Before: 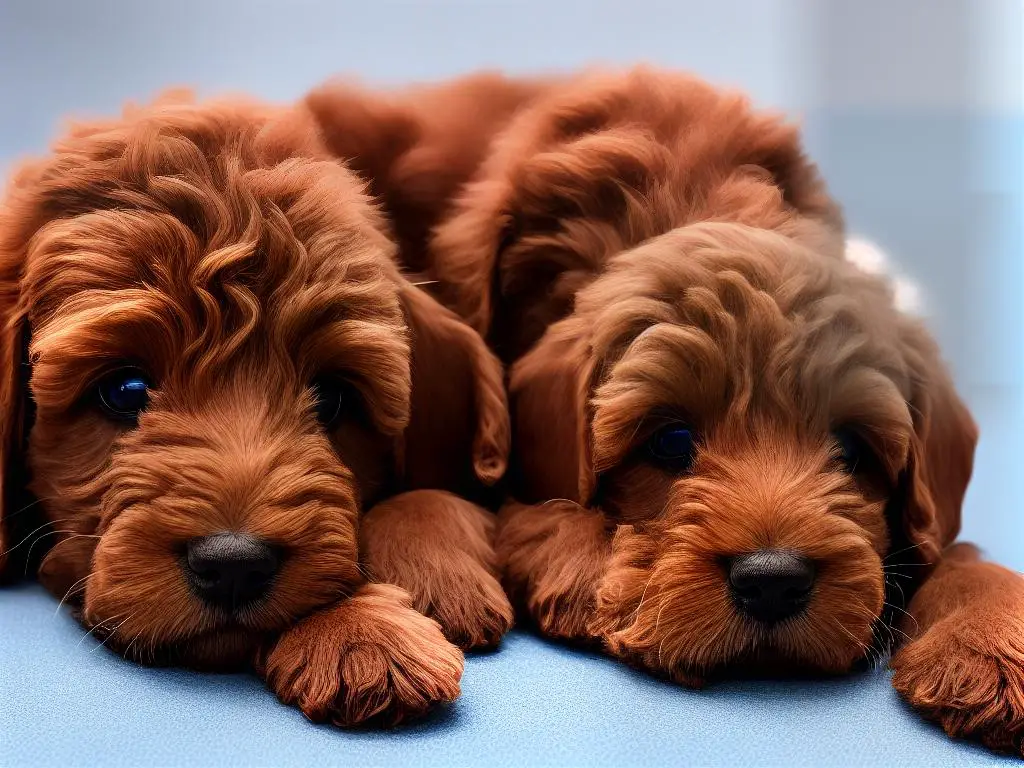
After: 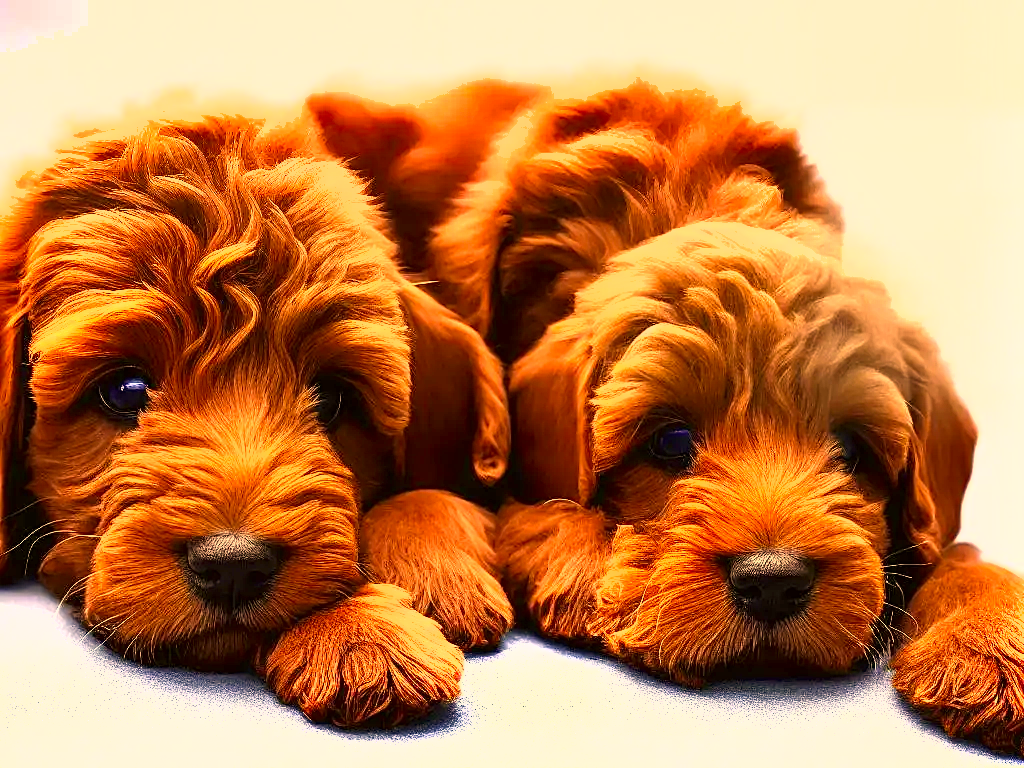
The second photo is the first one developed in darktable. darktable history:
exposure: black level correction 0, exposure 1.47 EV, compensate highlight preservation false
color correction: highlights a* 18.24, highlights b* 35.81, shadows a* 1.13, shadows b* 5.82, saturation 1.02
shadows and highlights: soften with gaussian
sharpen: on, module defaults
